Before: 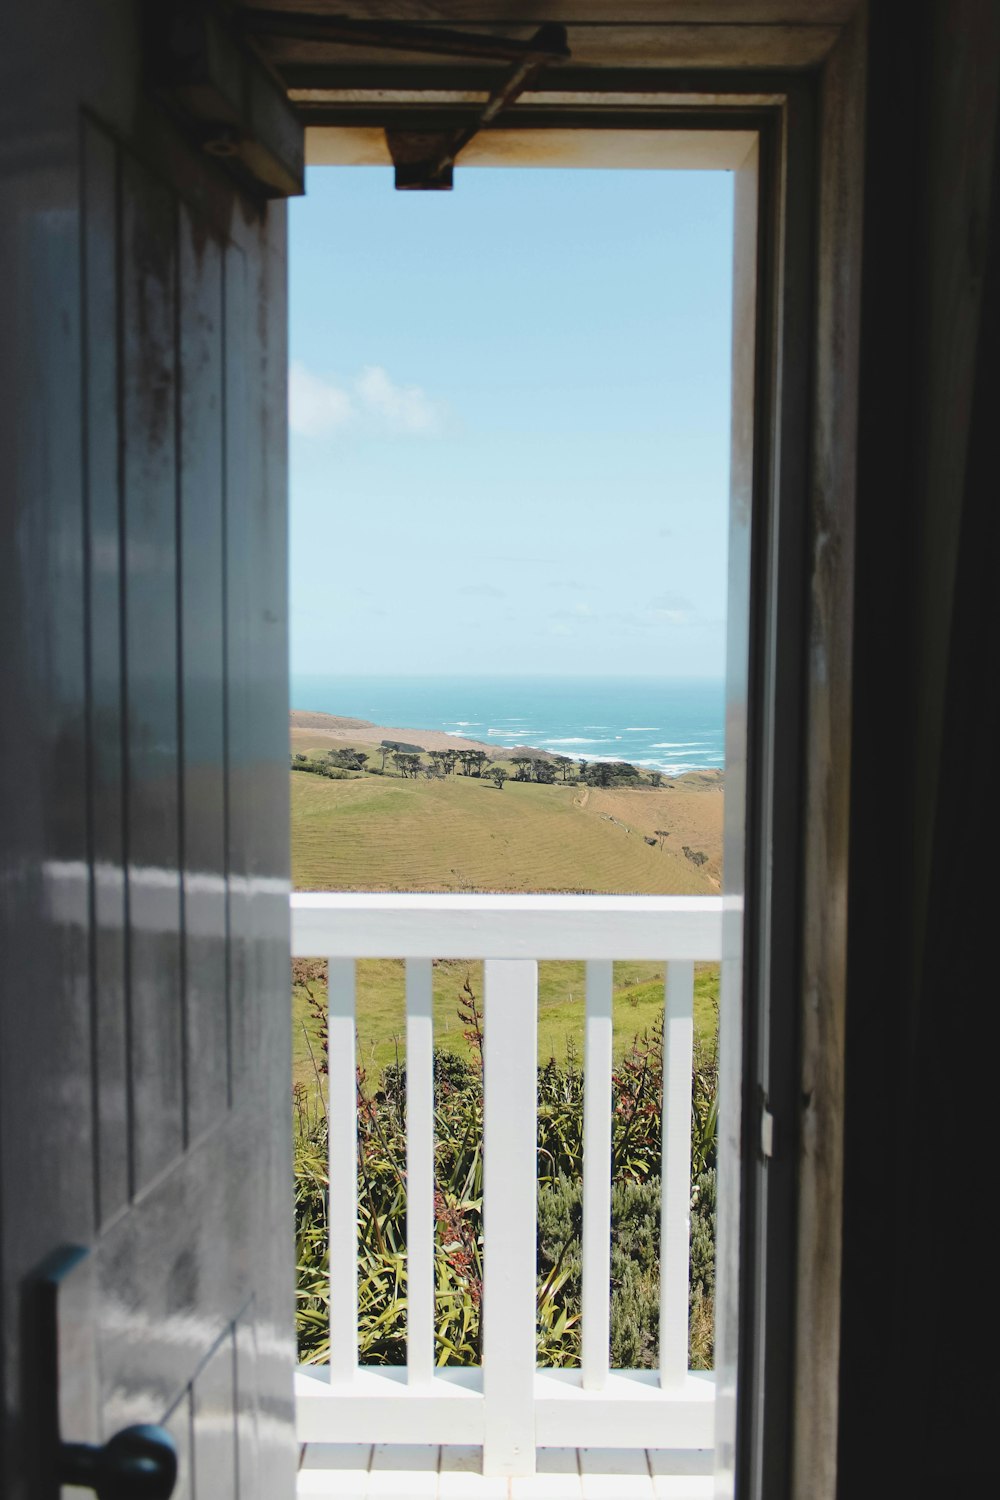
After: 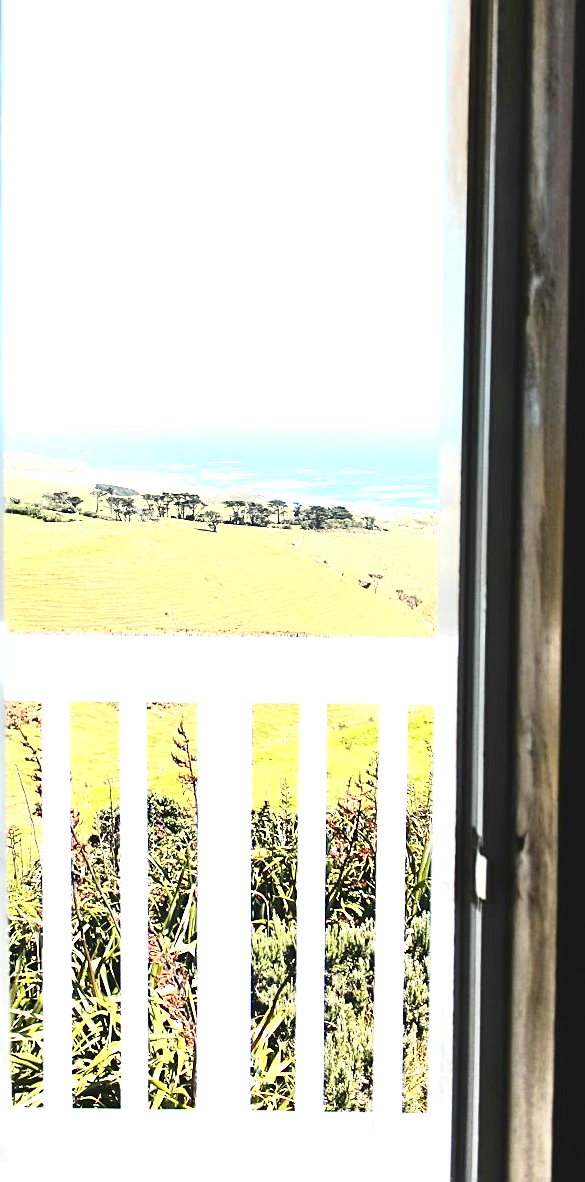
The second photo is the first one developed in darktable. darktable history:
crop and rotate: left 28.676%, top 17.165%, right 12.761%, bottom 3.983%
sharpen: on, module defaults
exposure: black level correction 0.001, exposure 1.737 EV, compensate highlight preservation false
tone equalizer: on, module defaults
tone curve: curves: ch0 [(0, 0) (0.042, 0.01) (0.223, 0.123) (0.59, 0.574) (0.802, 0.868) (1, 1)], color space Lab, independent channels, preserve colors none
